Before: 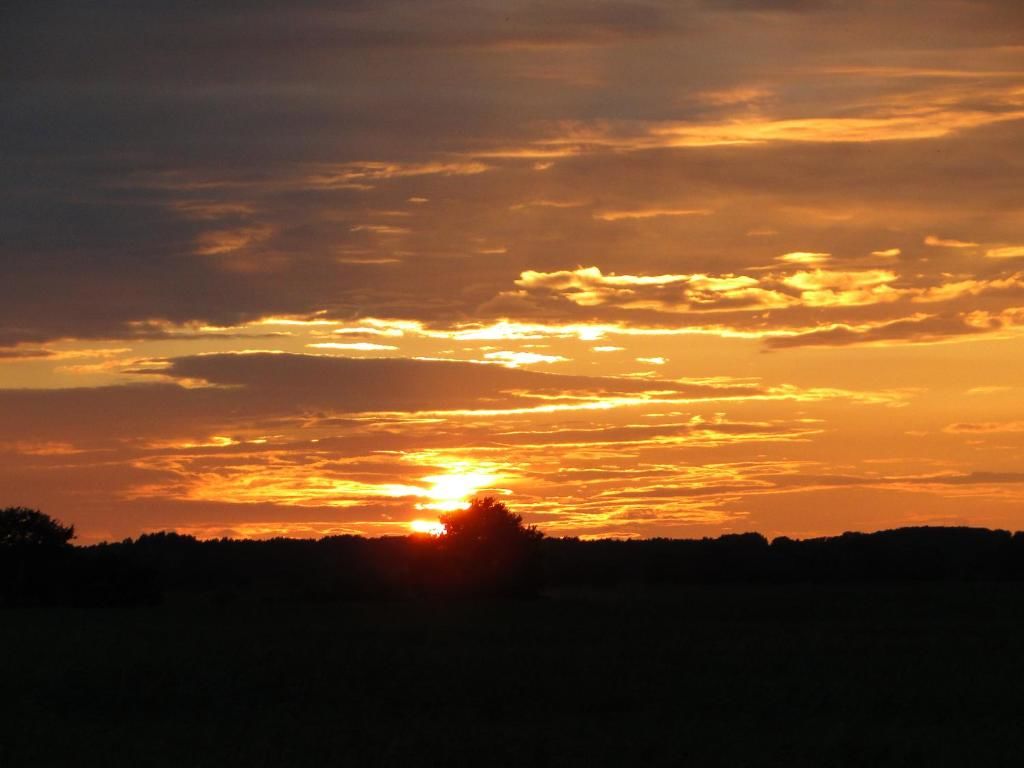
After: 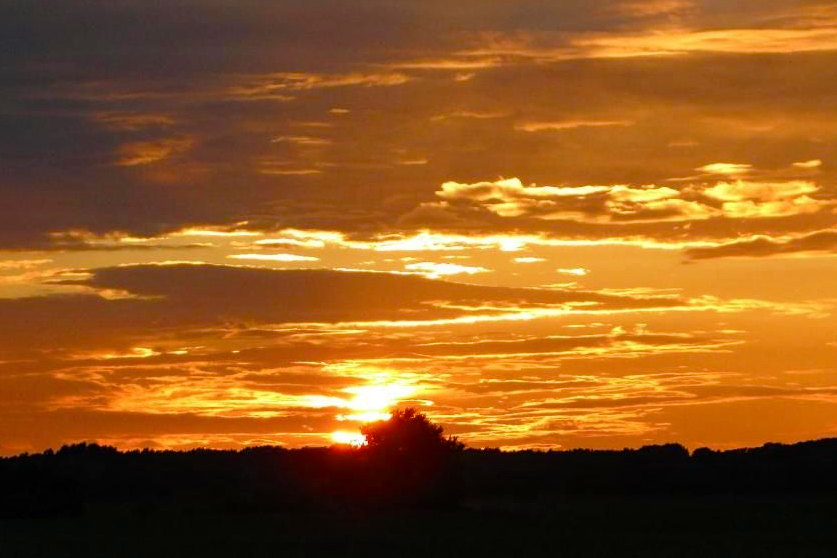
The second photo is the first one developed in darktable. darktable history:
crop: left 7.764%, top 11.639%, right 10.448%, bottom 15.426%
color balance rgb: linear chroma grading › global chroma 0.614%, perceptual saturation grading › global saturation 20%, perceptual saturation grading › highlights -25.437%, perceptual saturation grading › shadows 24.64%
haze removal: compatibility mode true, adaptive false
